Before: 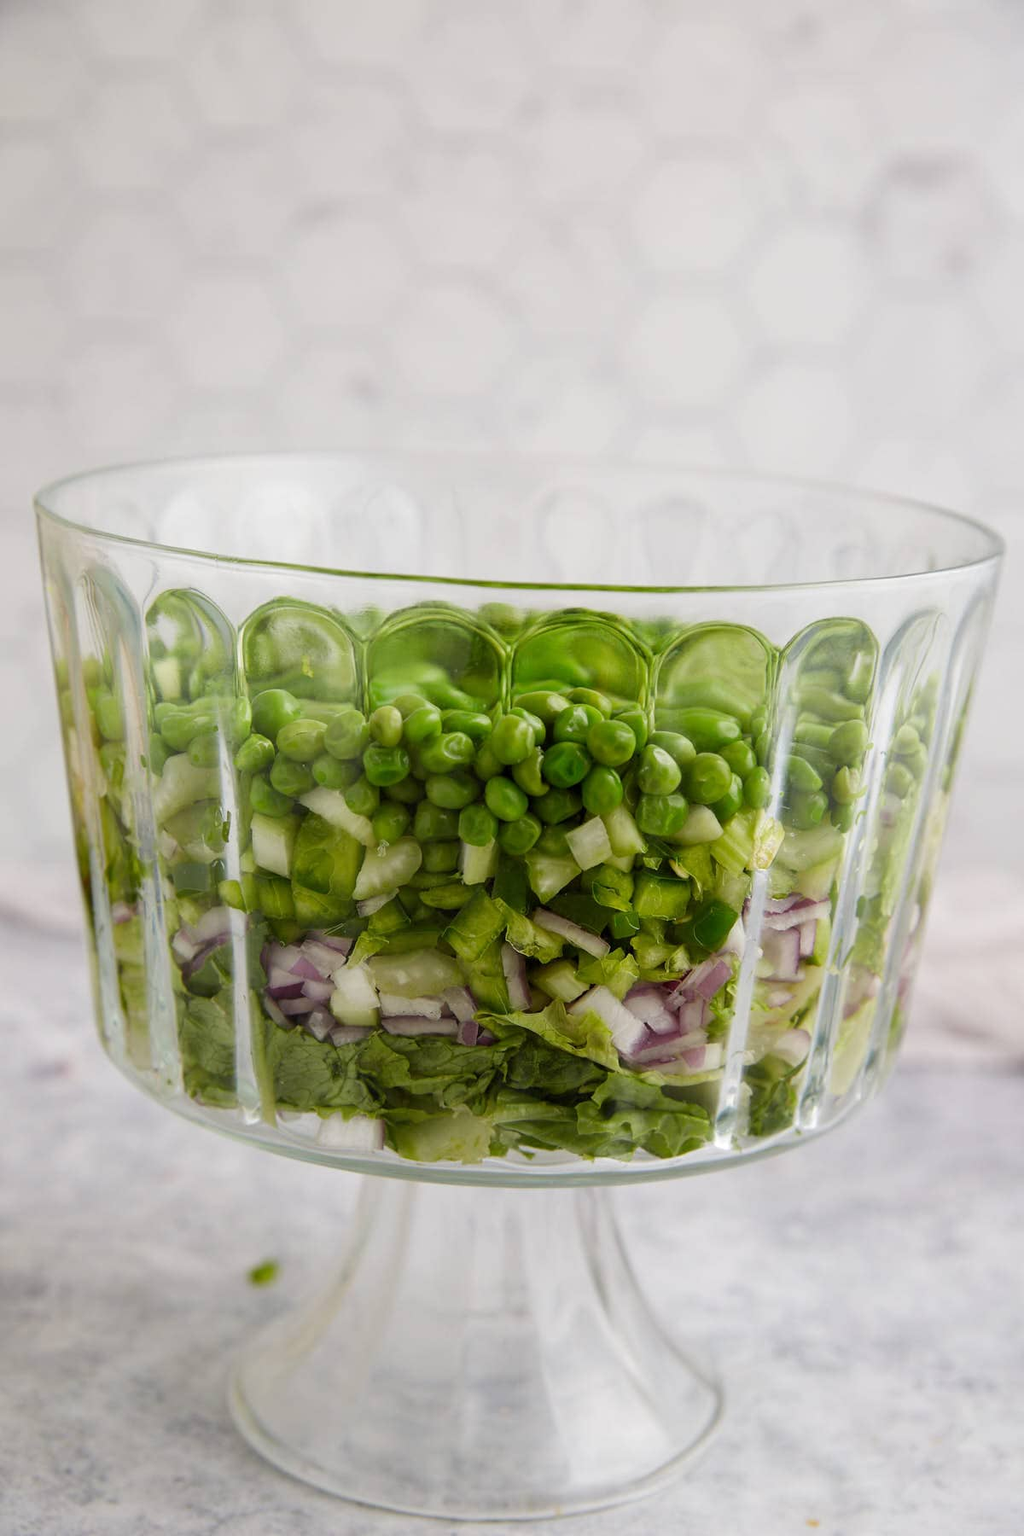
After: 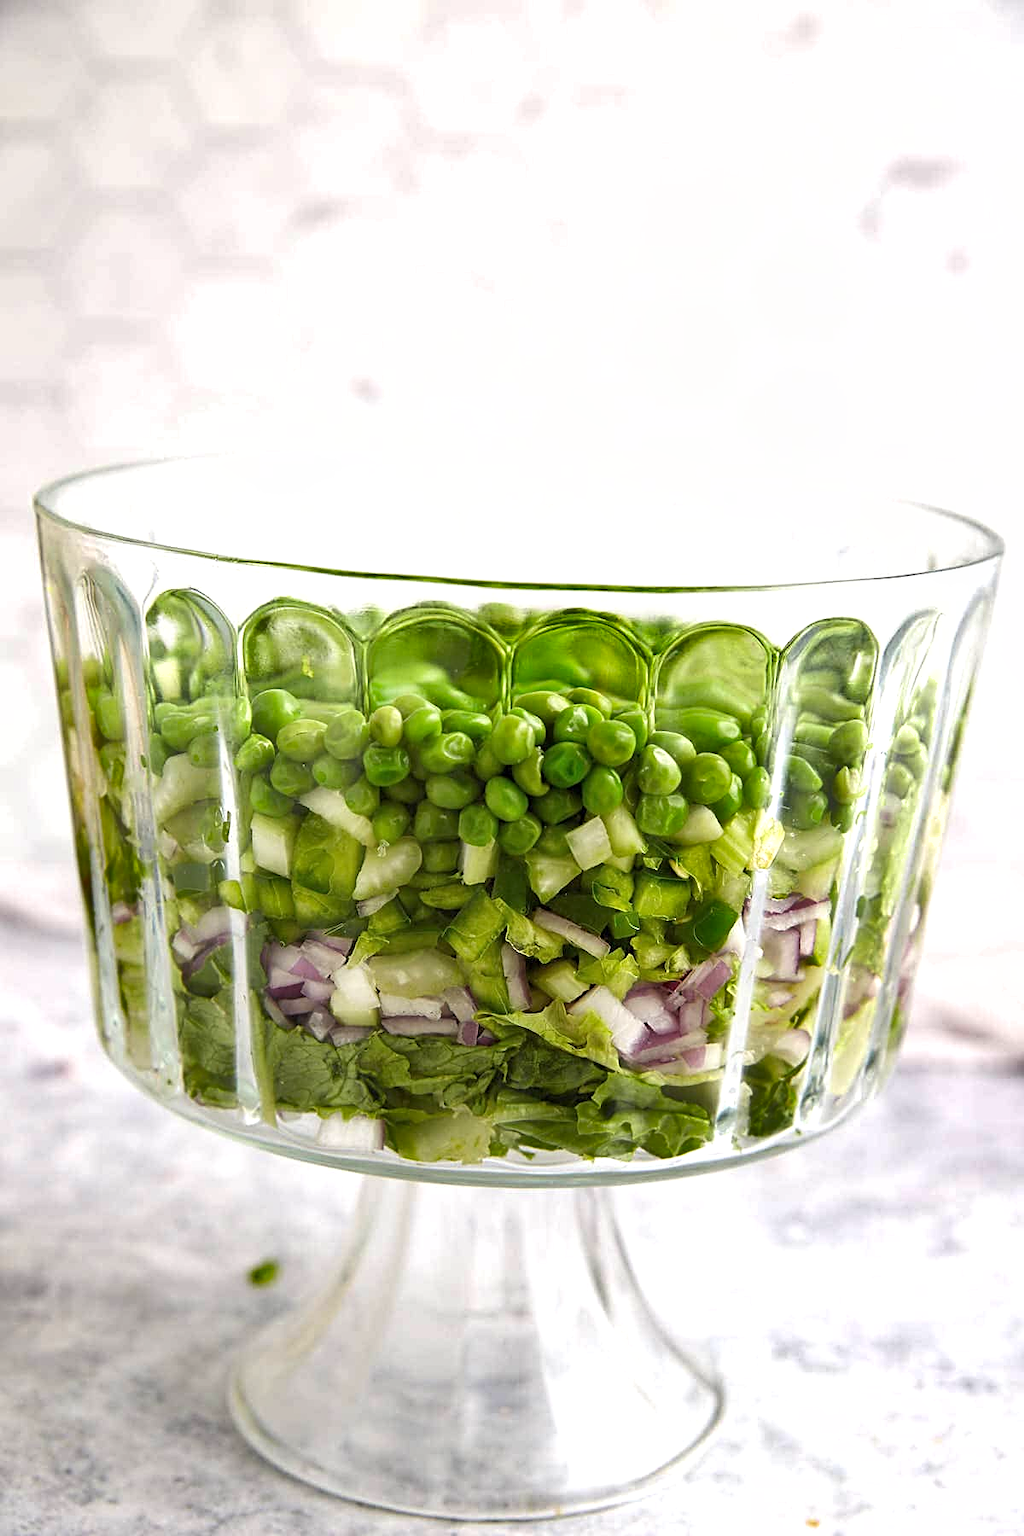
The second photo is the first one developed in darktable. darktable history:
exposure: black level correction 0, exposure 0.695 EV, compensate highlight preservation false
shadows and highlights: soften with gaussian
sharpen: on, module defaults
